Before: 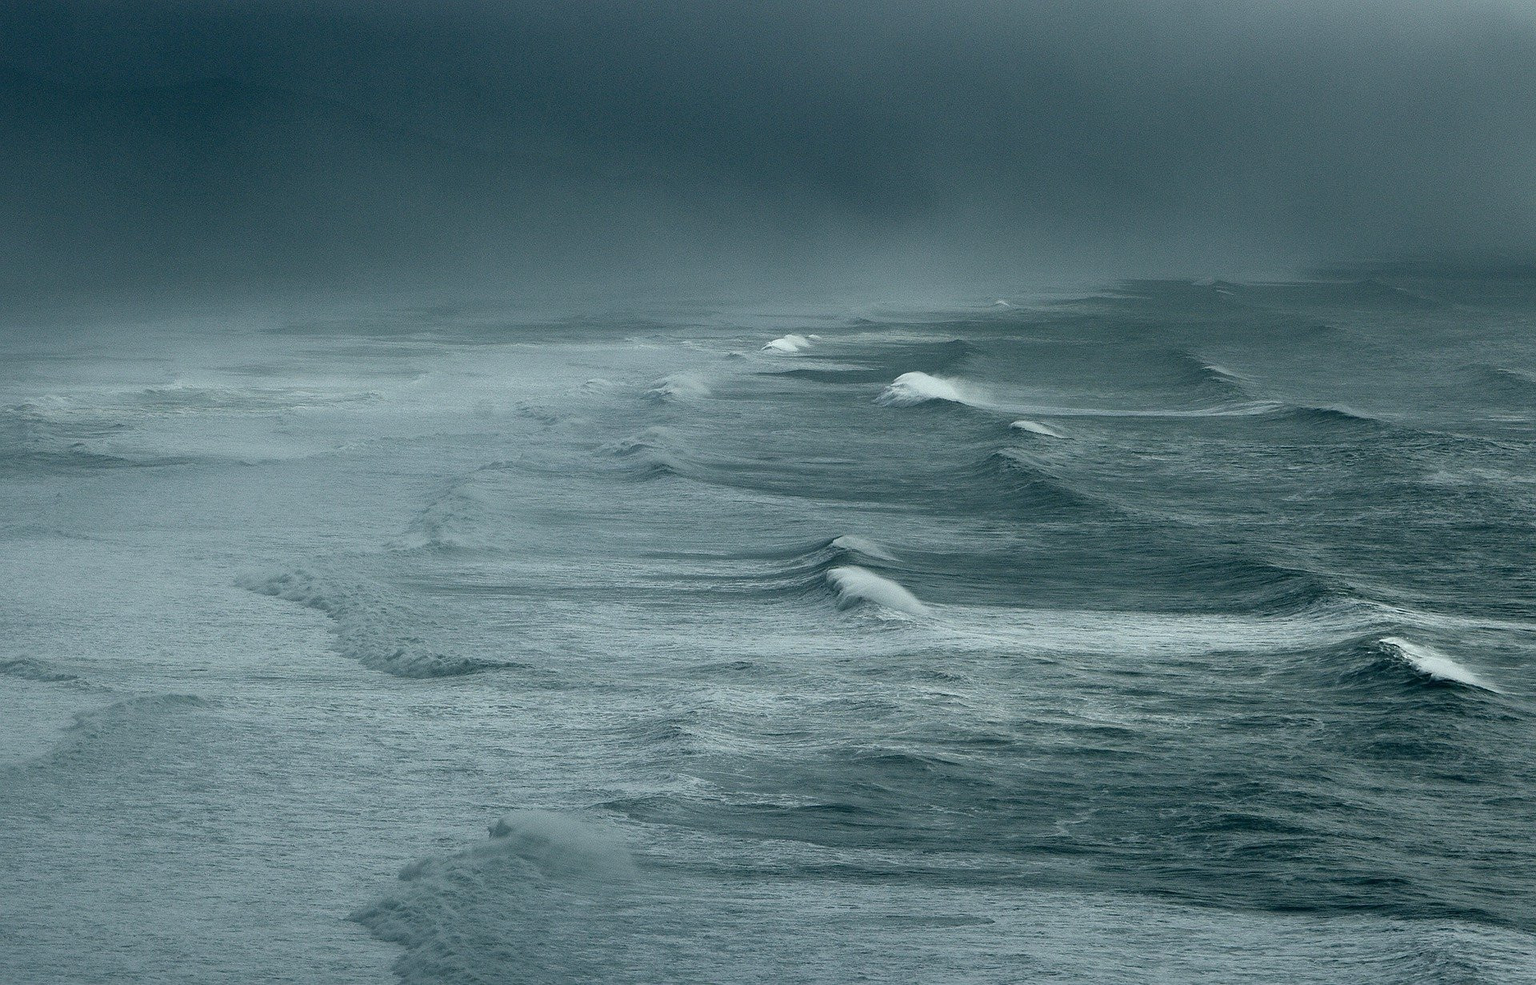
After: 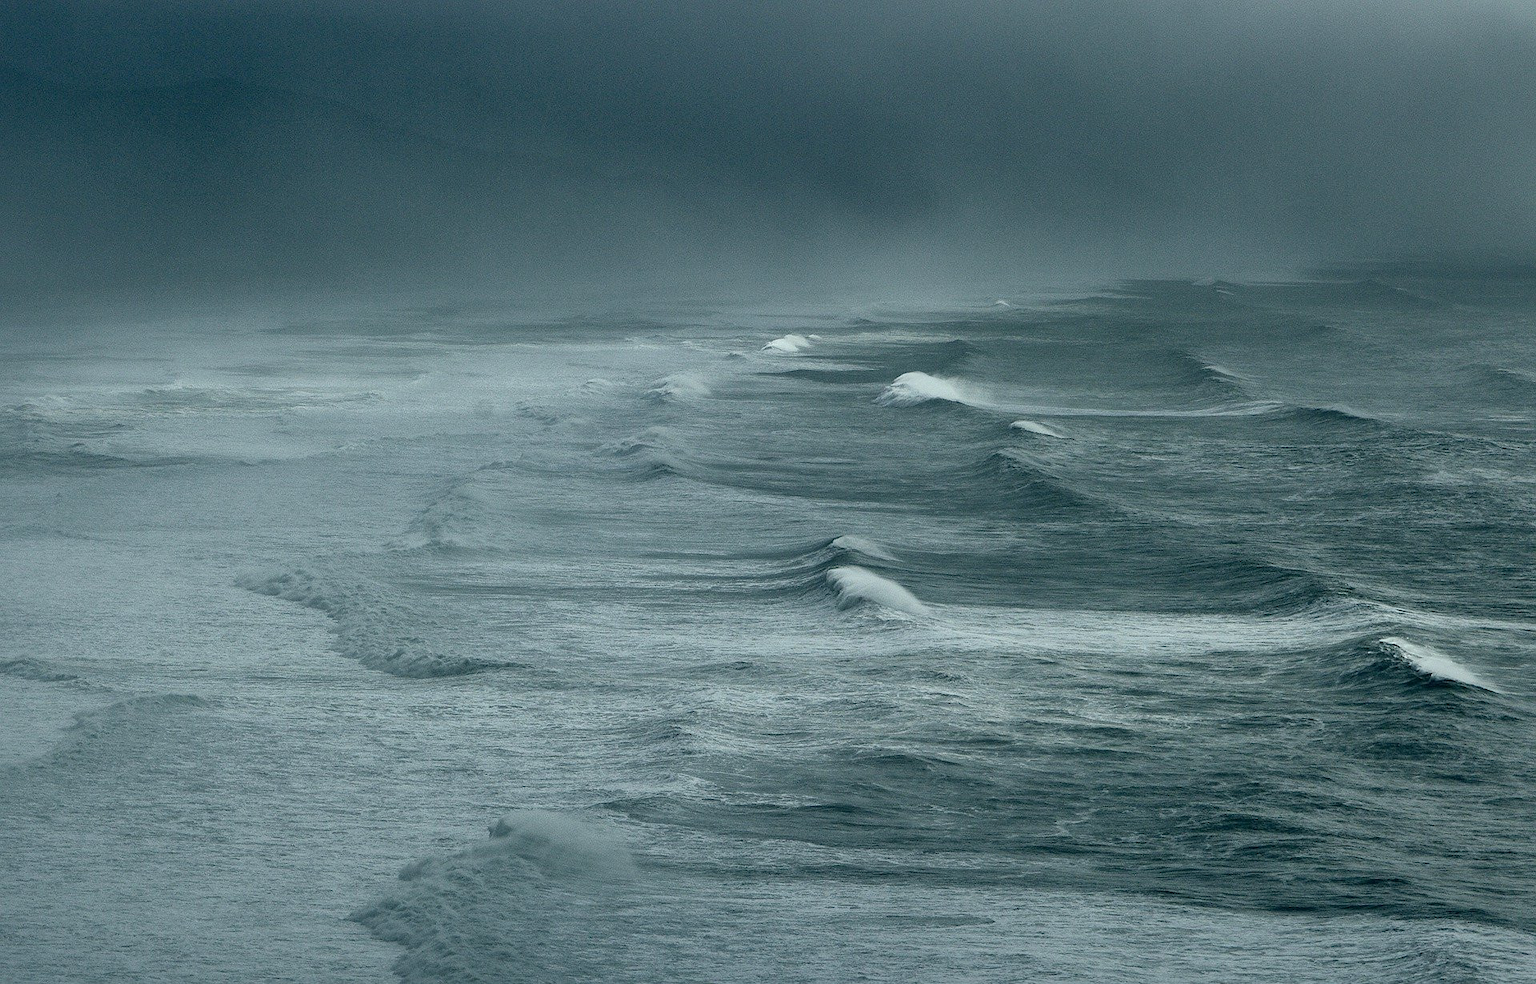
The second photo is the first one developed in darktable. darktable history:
local contrast: highlights 100%, shadows 100%, detail 120%, midtone range 0.2
shadows and highlights: shadows 40, highlights -60
